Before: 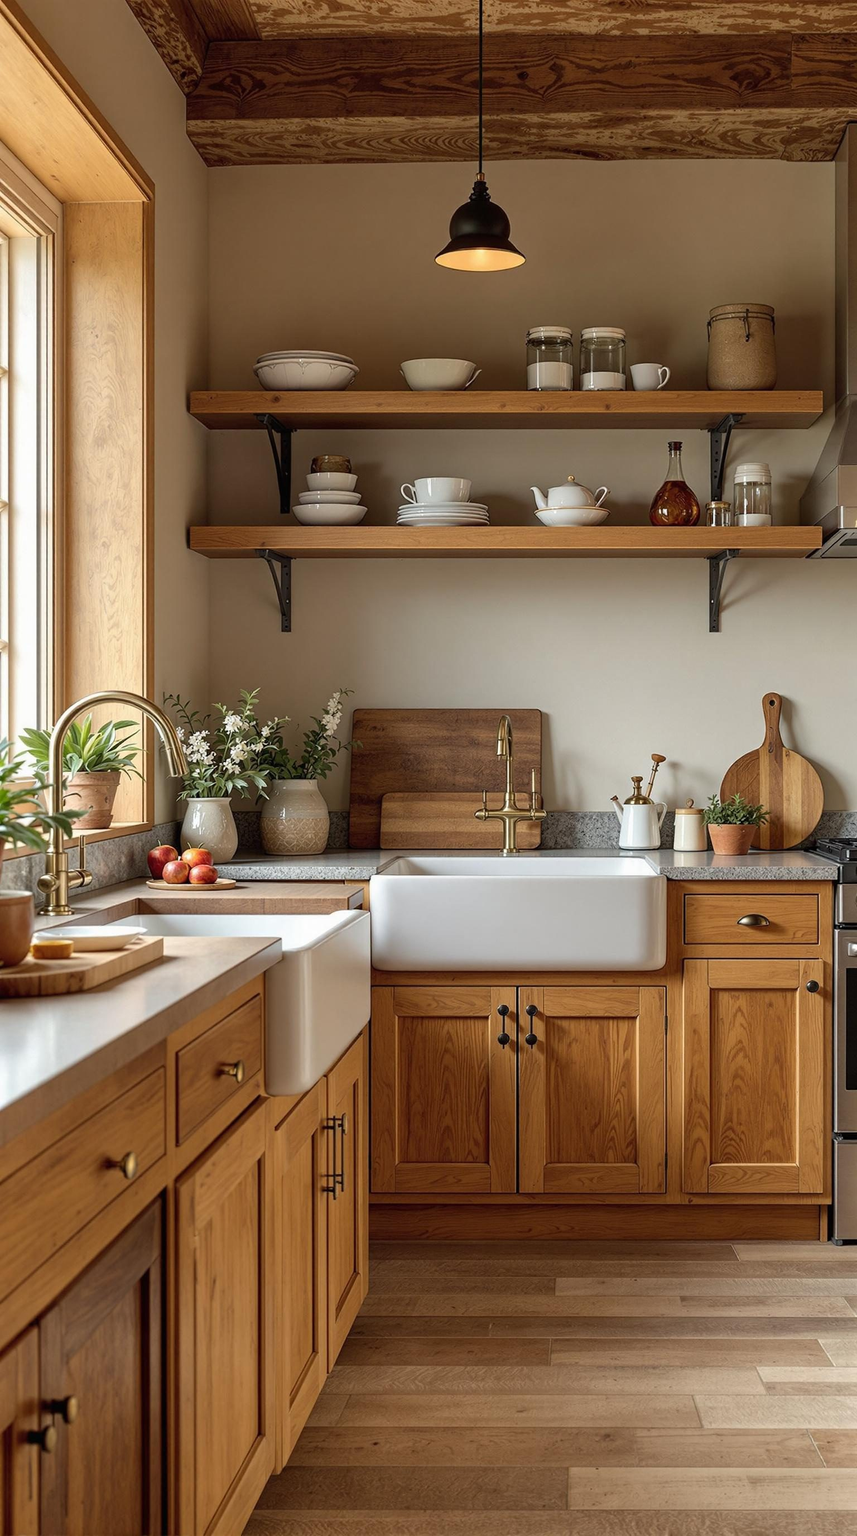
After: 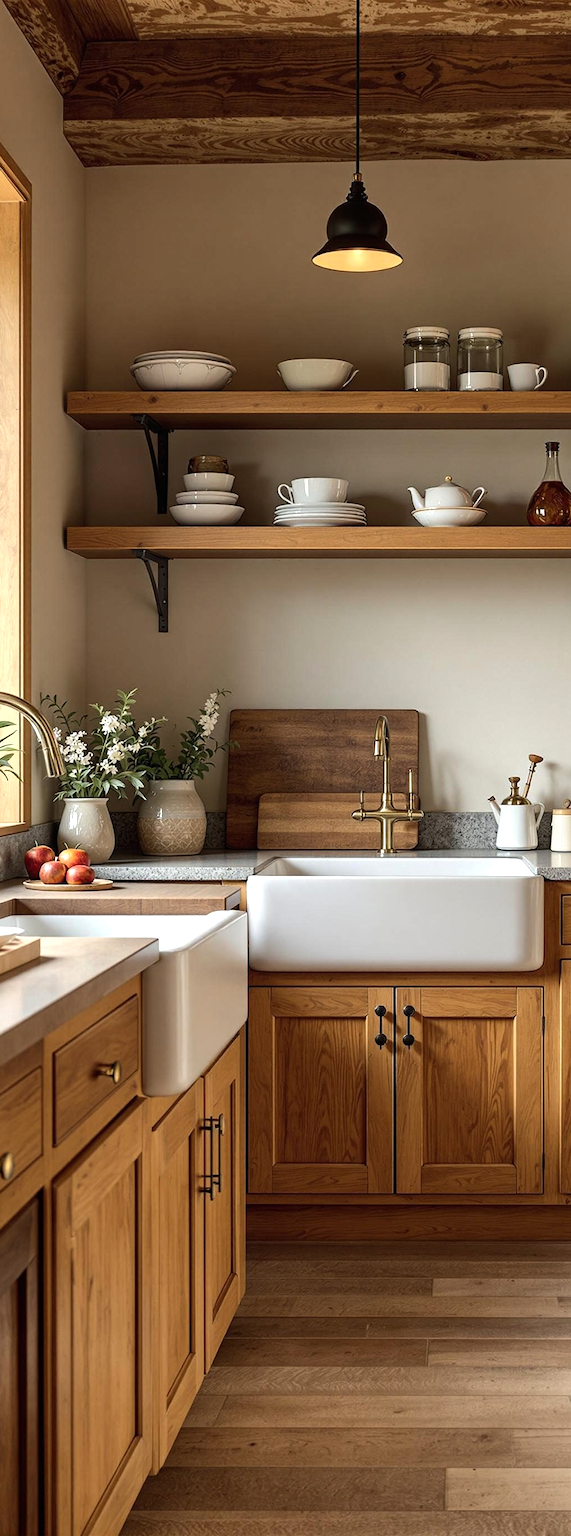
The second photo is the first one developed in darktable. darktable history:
crop and rotate: left 14.436%, right 18.898%
tone equalizer: -8 EV -0.417 EV, -7 EV -0.389 EV, -6 EV -0.333 EV, -5 EV -0.222 EV, -3 EV 0.222 EV, -2 EV 0.333 EV, -1 EV 0.389 EV, +0 EV 0.417 EV, edges refinement/feathering 500, mask exposure compensation -1.57 EV, preserve details no
